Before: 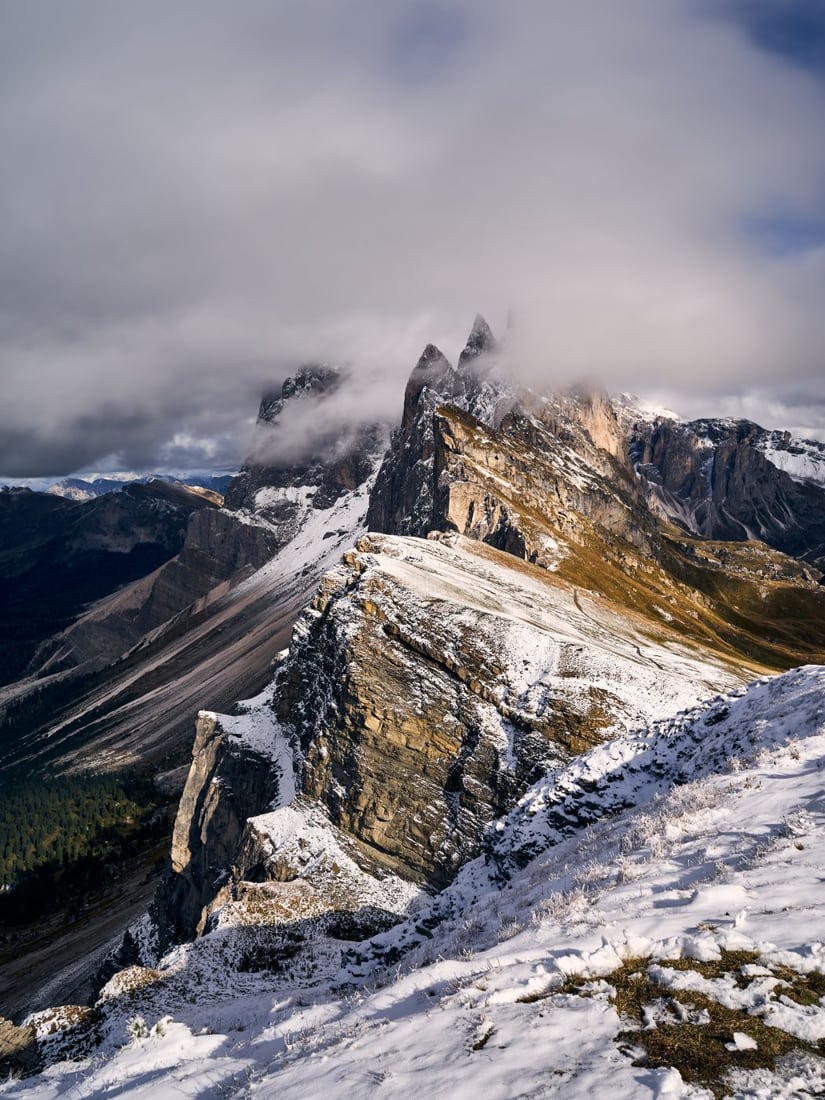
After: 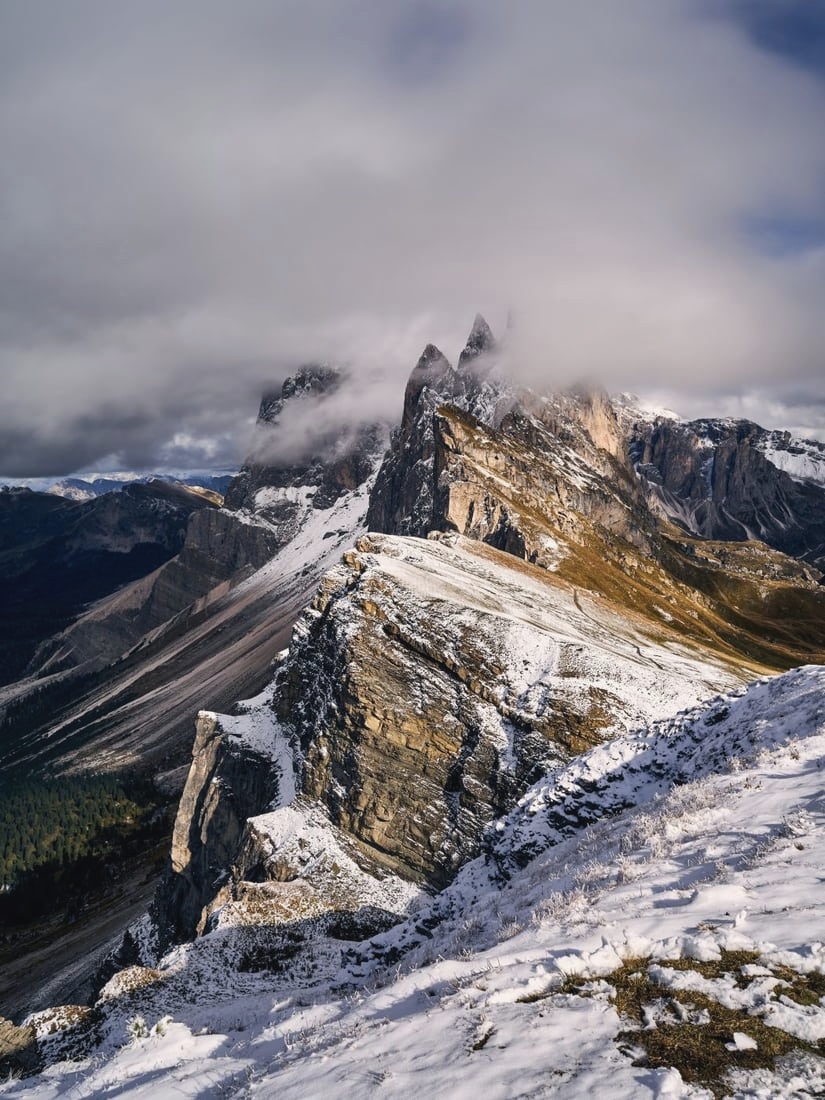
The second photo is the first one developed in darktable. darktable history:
contrast brightness saturation: contrast -0.092, saturation -0.09
local contrast: highlights 105%, shadows 98%, detail 119%, midtone range 0.2
